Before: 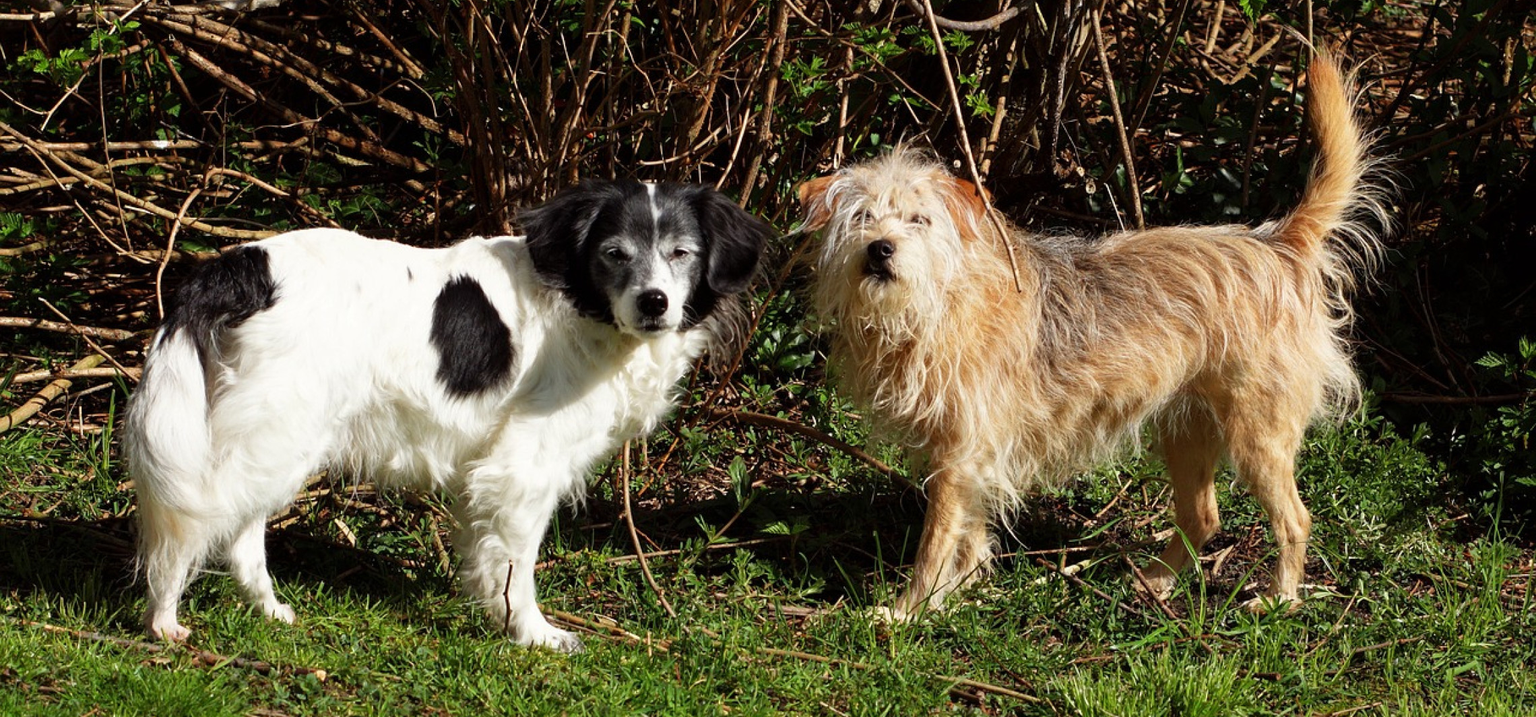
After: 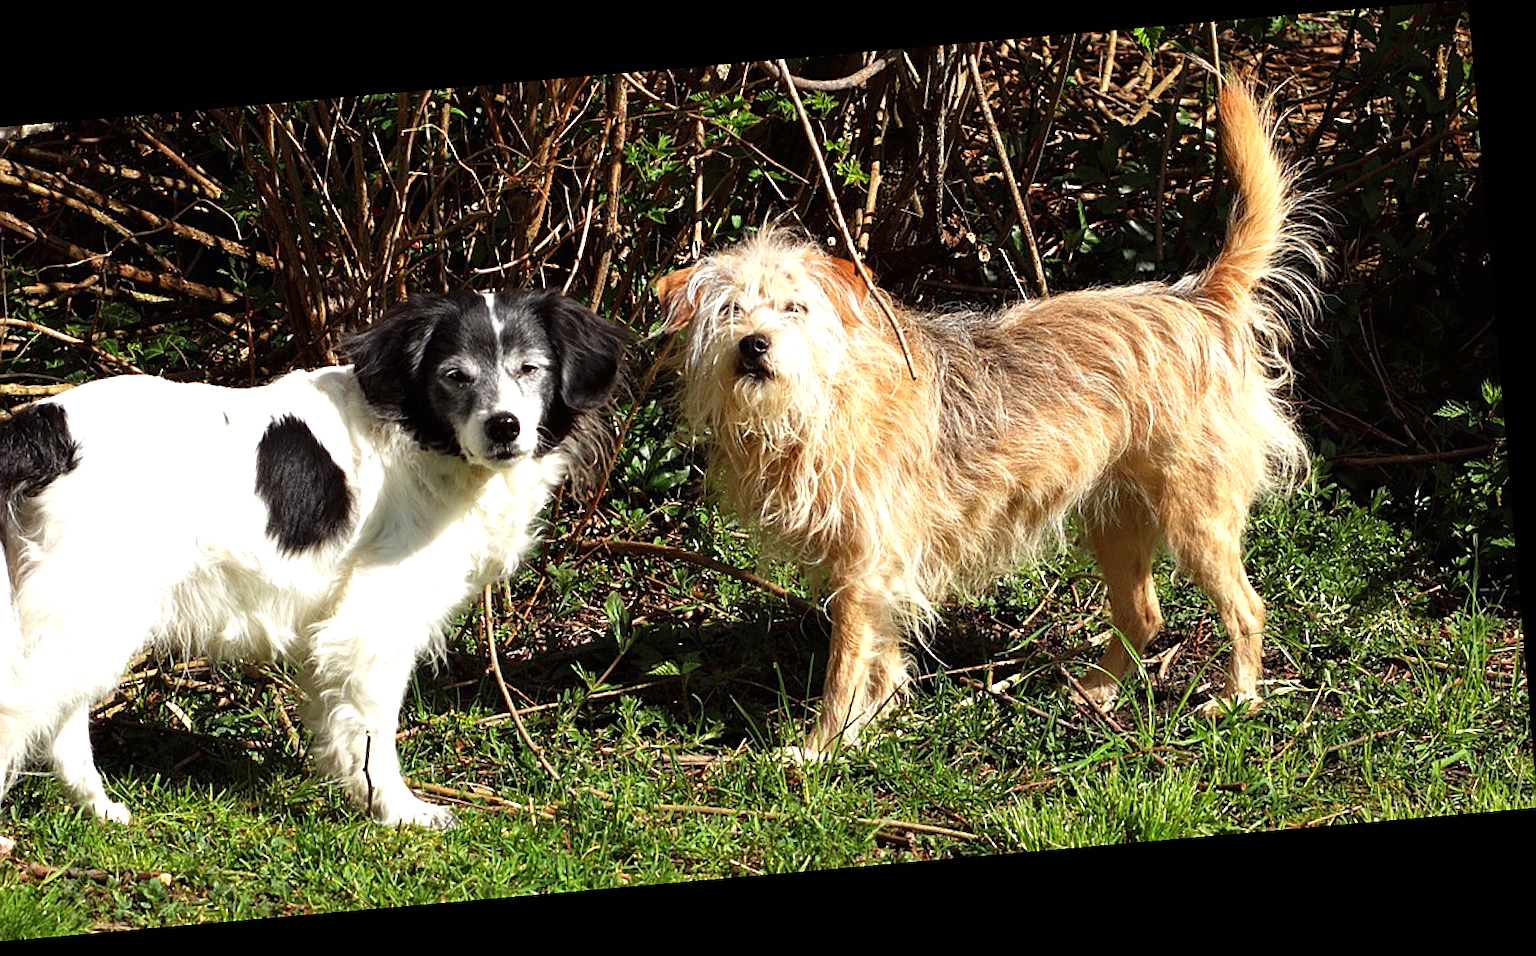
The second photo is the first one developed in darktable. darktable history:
exposure: black level correction 0, exposure 0.6 EV, compensate exposure bias true, compensate highlight preservation false
sharpen: on, module defaults
rotate and perspective: rotation -4.98°, automatic cropping off
crop and rotate: left 14.584%
